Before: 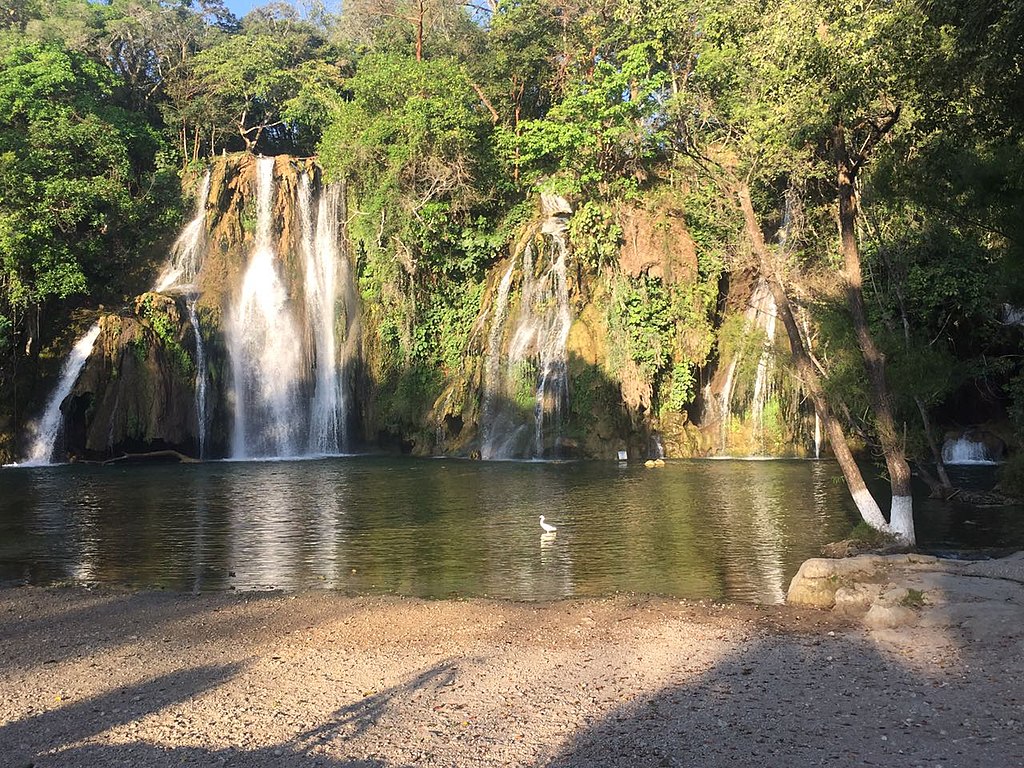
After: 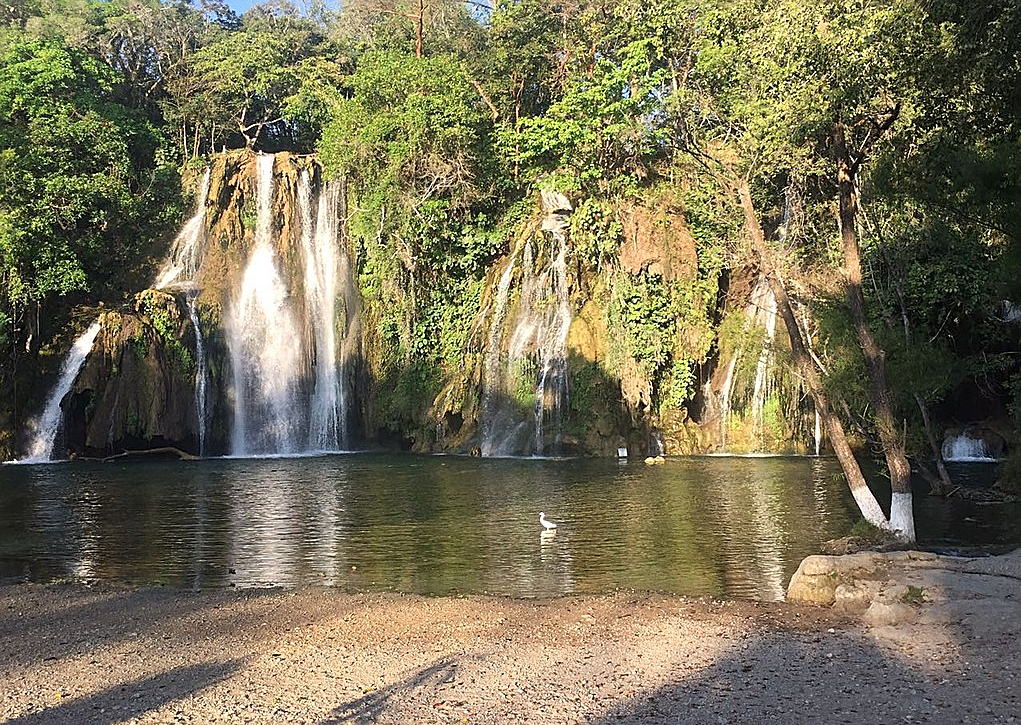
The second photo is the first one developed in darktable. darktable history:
crop: top 0.448%, right 0.264%, bottom 5.045%
sharpen: on, module defaults
grain: coarseness 7.08 ISO, strength 21.67%, mid-tones bias 59.58%
